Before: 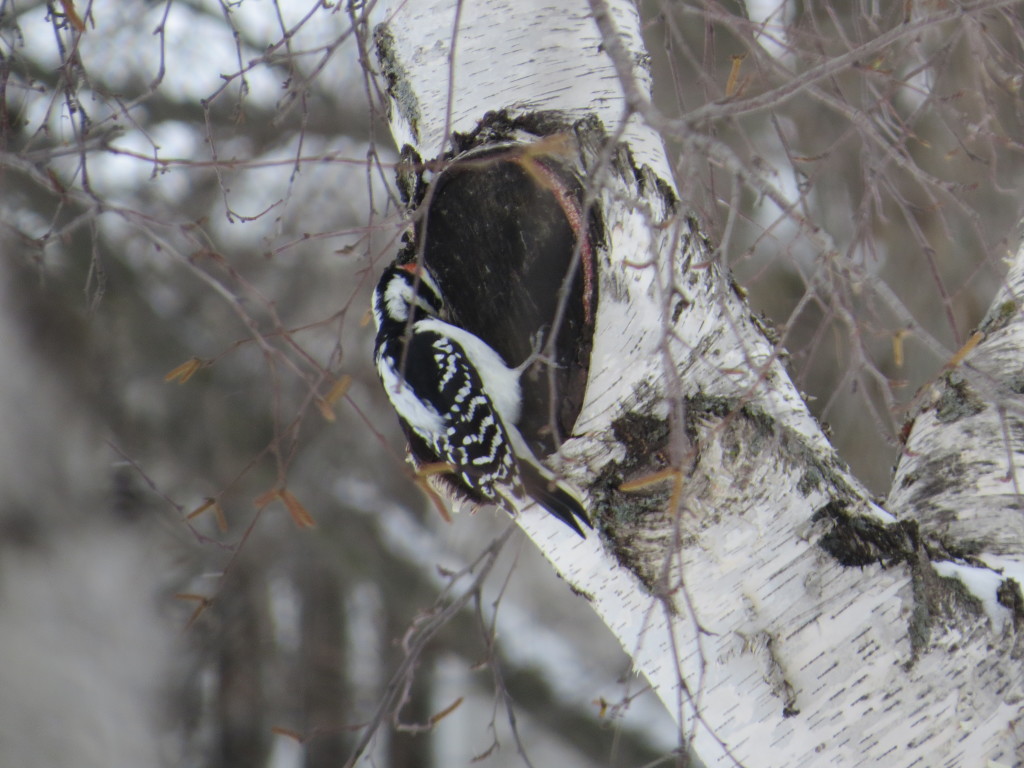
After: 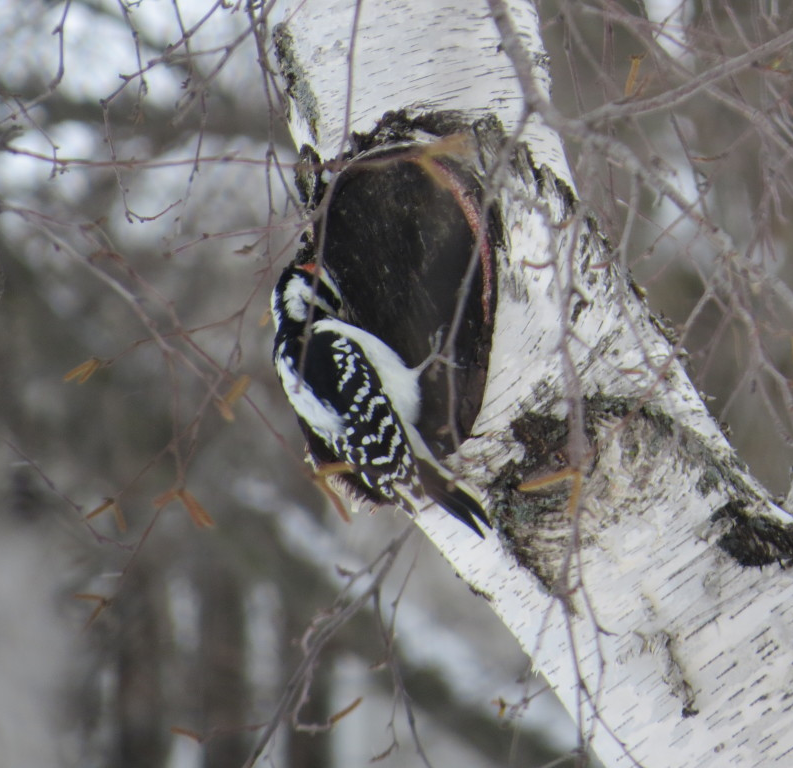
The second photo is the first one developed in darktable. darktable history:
crop: left 9.867%, right 12.685%
